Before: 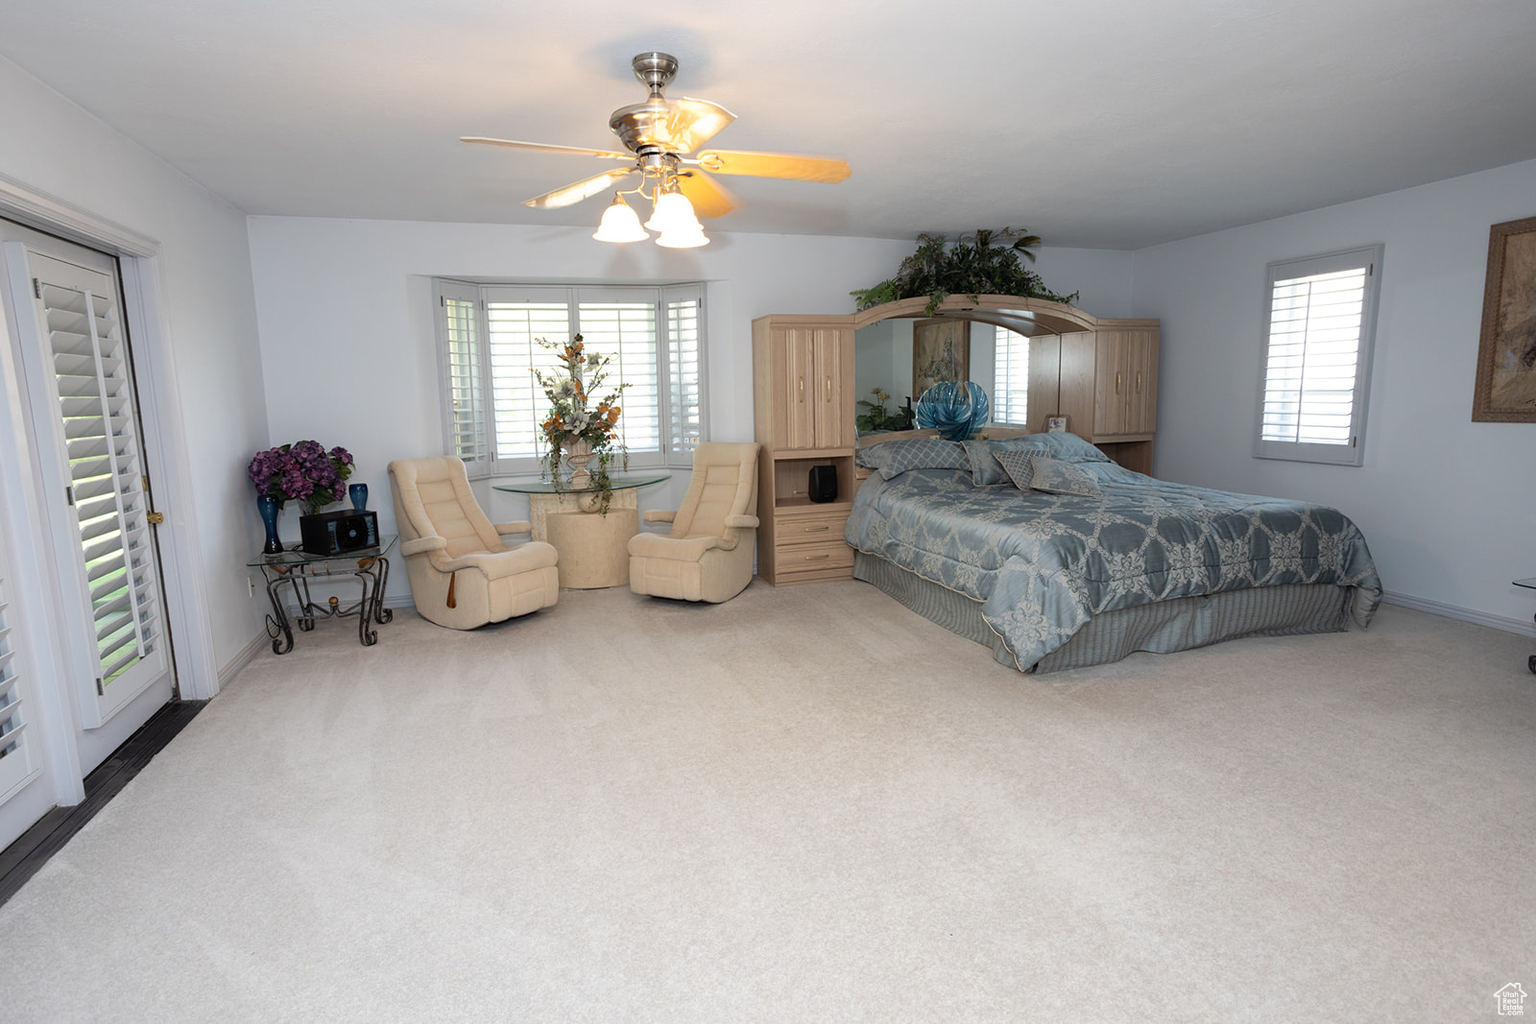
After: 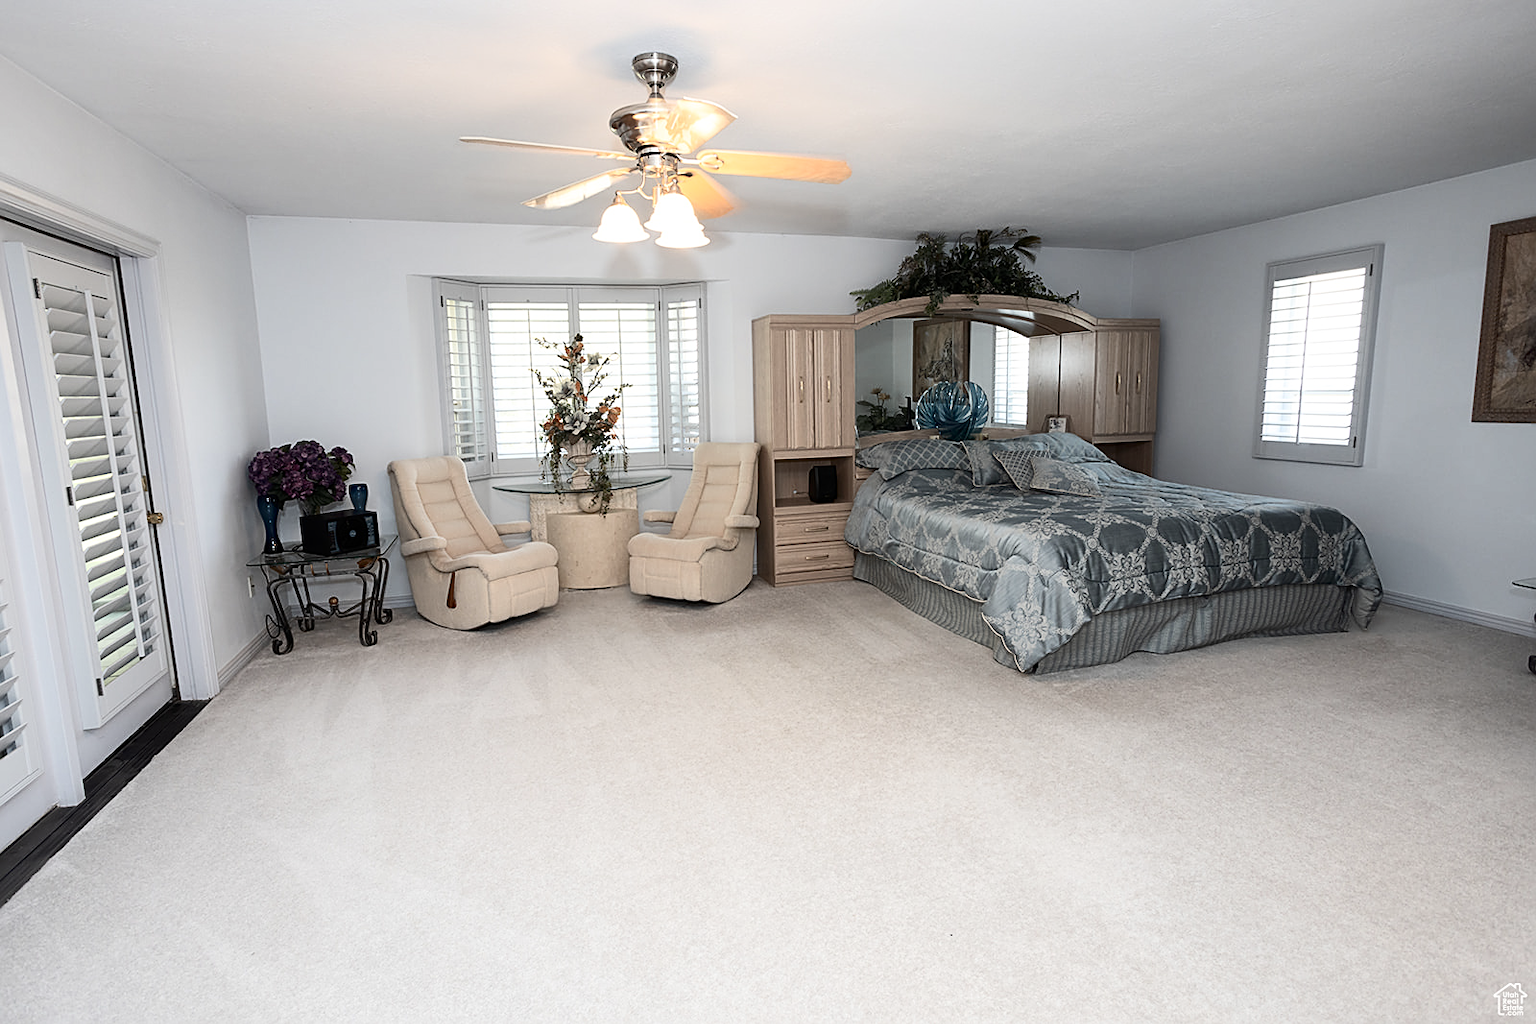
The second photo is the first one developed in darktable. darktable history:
color zones: curves: ch1 [(0.263, 0.53) (0.376, 0.287) (0.487, 0.512) (0.748, 0.547) (1, 0.513)]; ch2 [(0.262, 0.45) (0.751, 0.477)]
contrast brightness saturation: contrast 0.246, saturation -0.316
sharpen: on, module defaults
